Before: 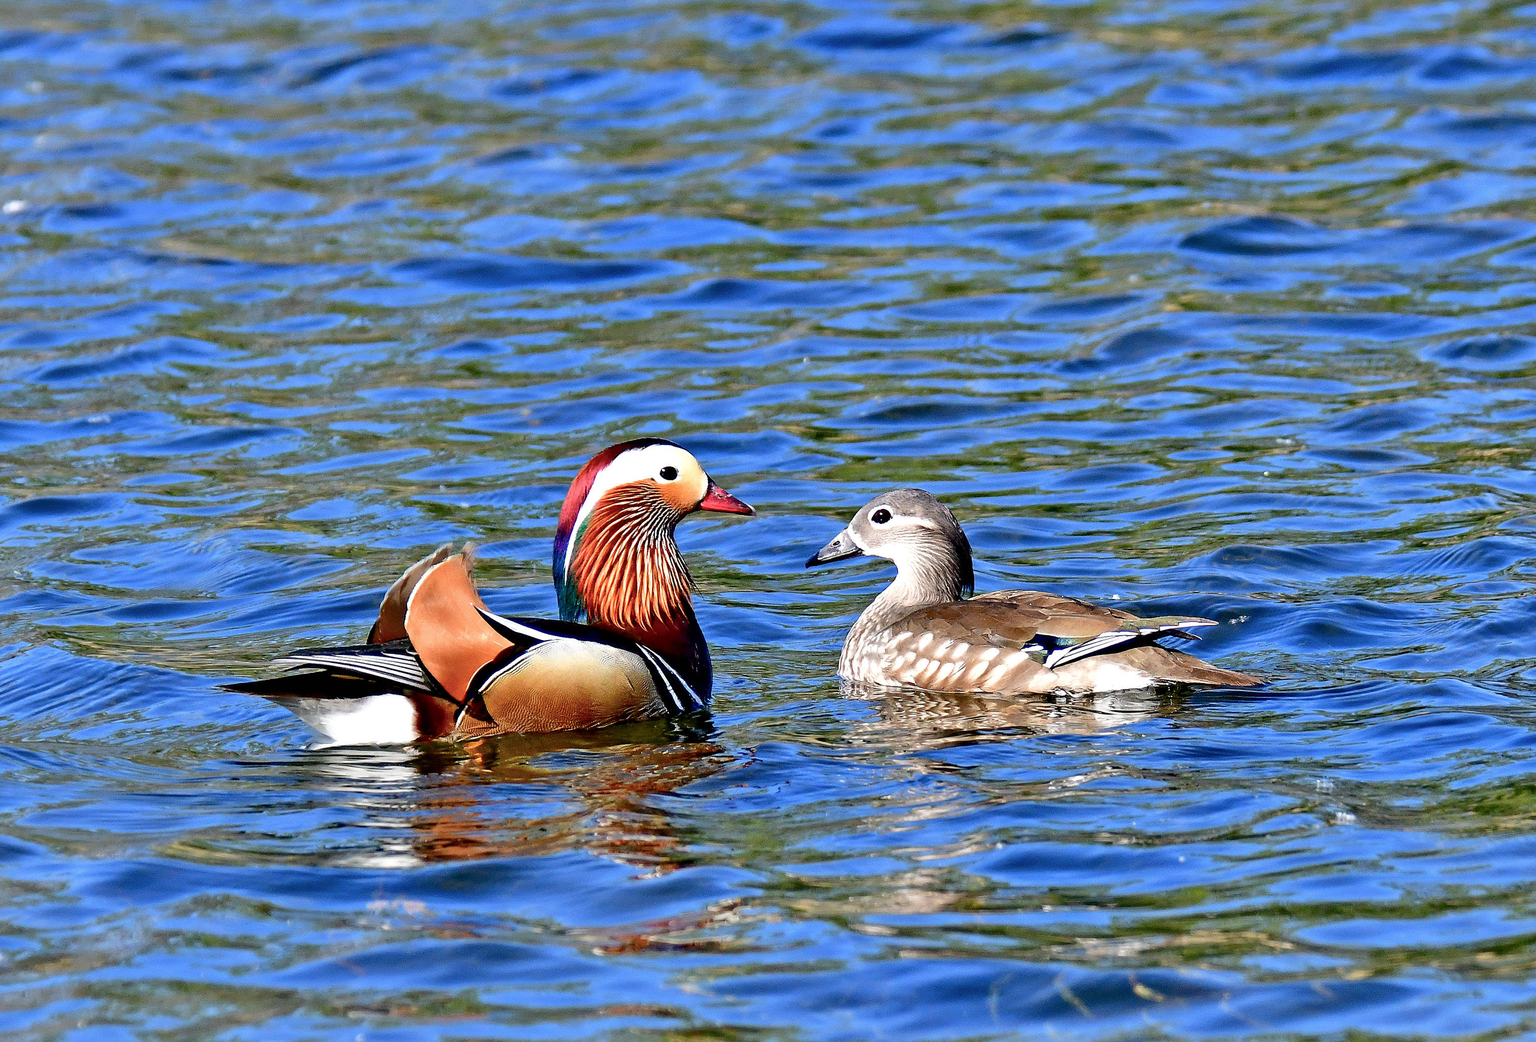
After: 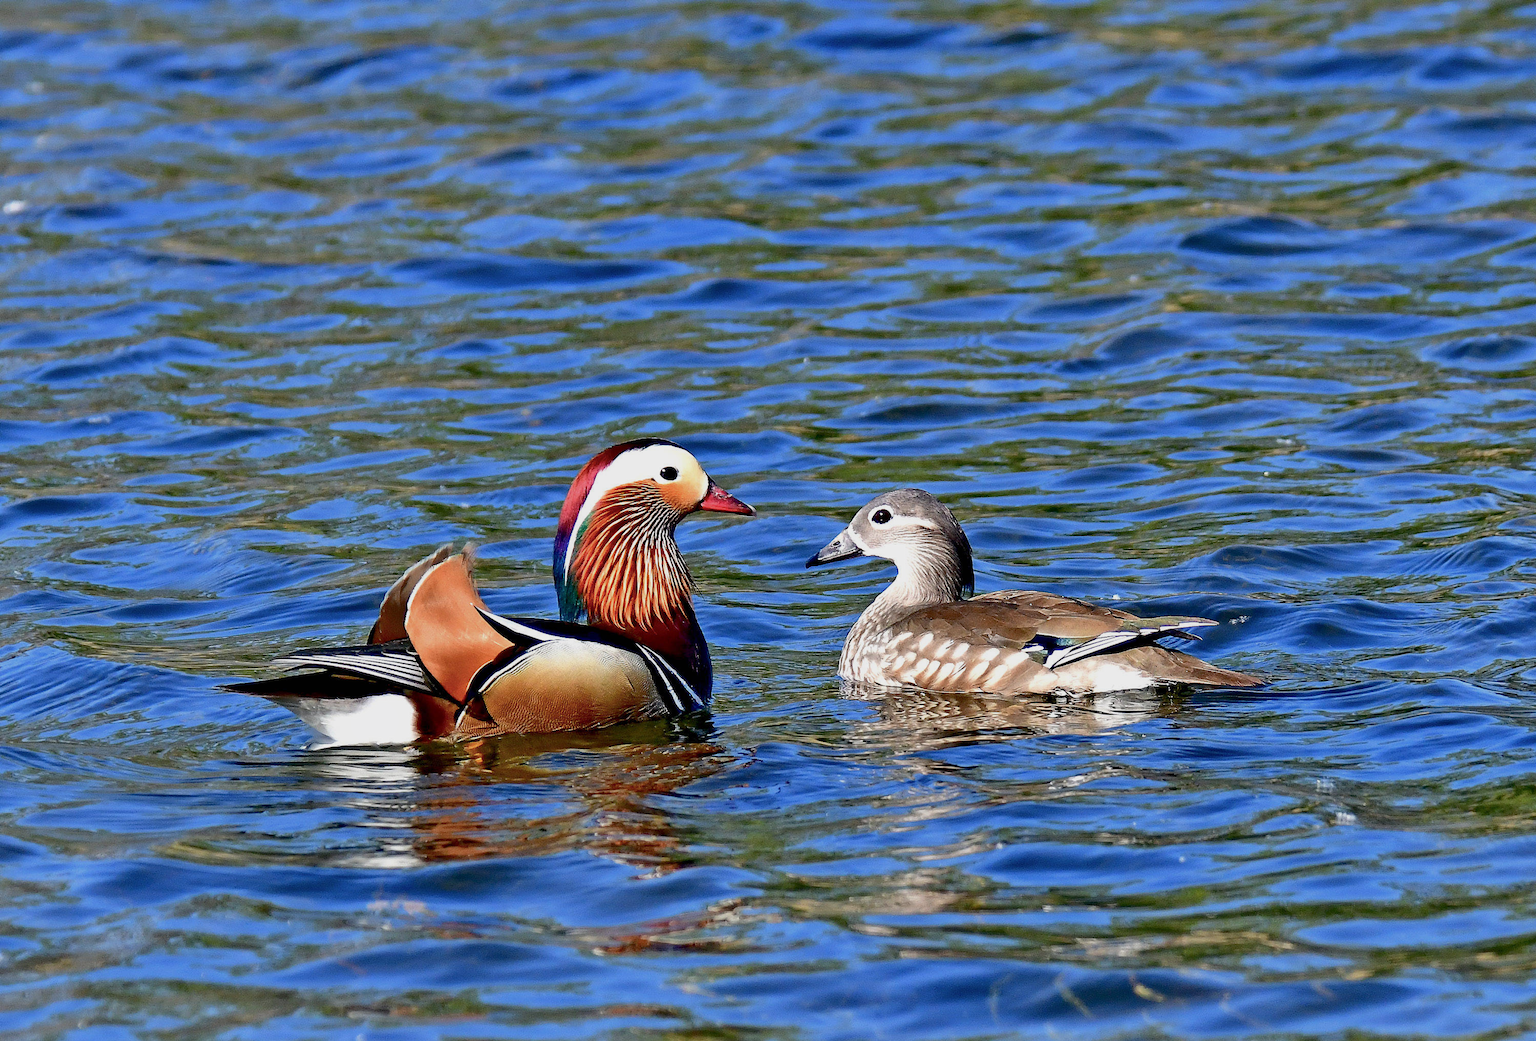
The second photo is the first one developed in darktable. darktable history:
tone equalizer: -8 EV 0.215 EV, -7 EV 0.445 EV, -6 EV 0.394 EV, -5 EV 0.235 EV, -3 EV -0.269 EV, -2 EV -0.441 EV, -1 EV -0.422 EV, +0 EV -0.274 EV
